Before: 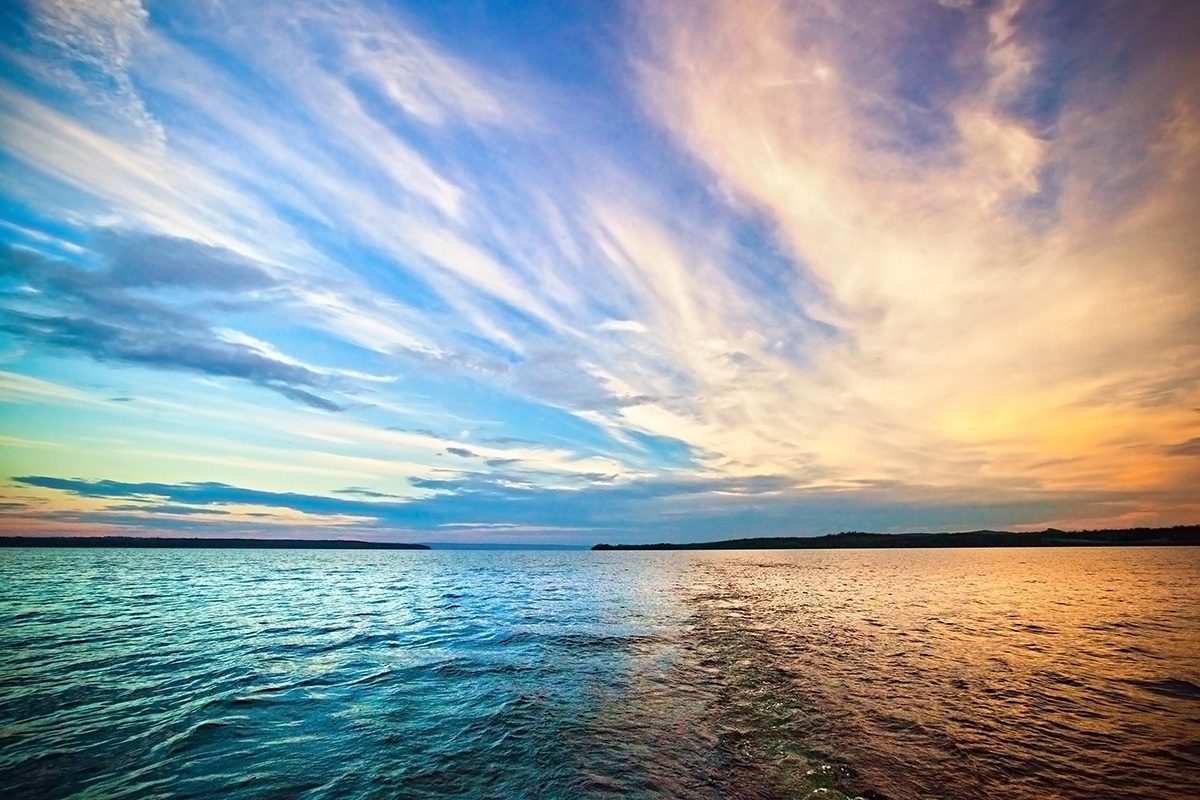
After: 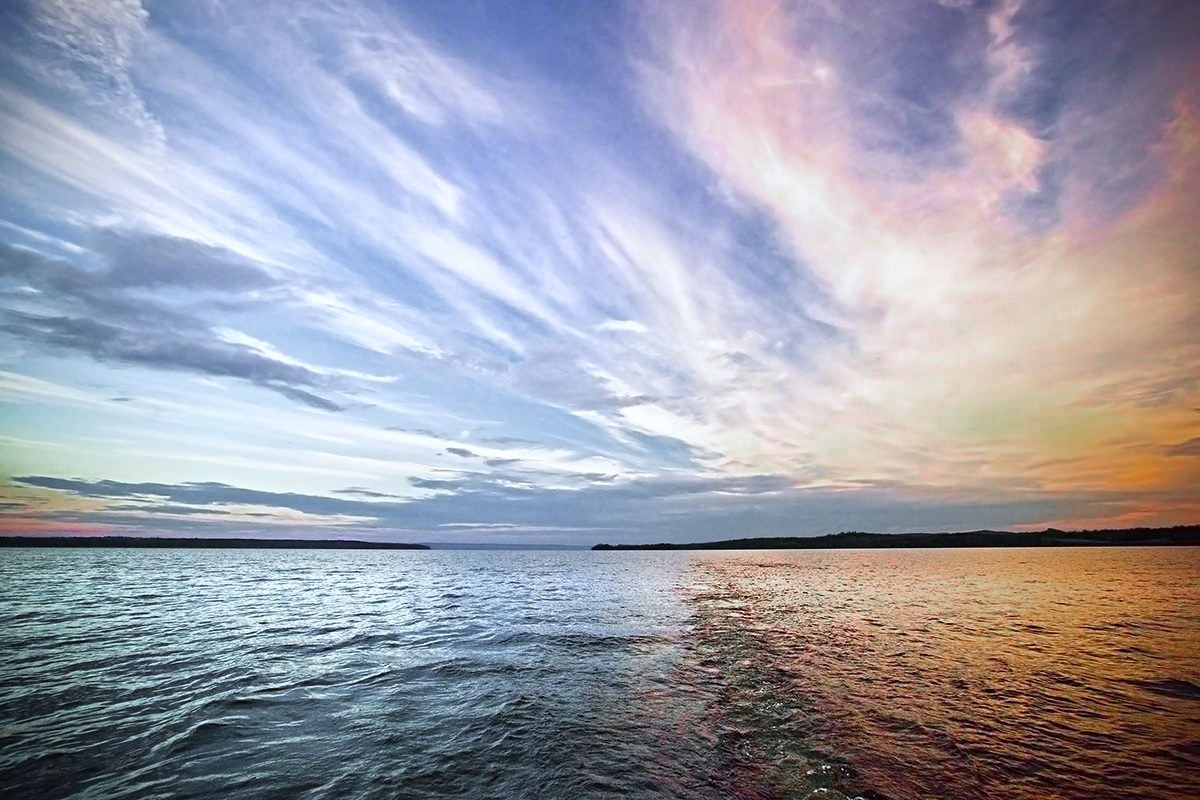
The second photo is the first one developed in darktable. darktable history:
color zones: curves: ch0 [(0, 0.48) (0.209, 0.398) (0.305, 0.332) (0.429, 0.493) (0.571, 0.5) (0.714, 0.5) (0.857, 0.5) (1, 0.48)]; ch1 [(0, 0.736) (0.143, 0.625) (0.225, 0.371) (0.429, 0.256) (0.571, 0.241) (0.714, 0.213) (0.857, 0.48) (1, 0.736)]; ch2 [(0, 0.448) (0.143, 0.498) (0.286, 0.5) (0.429, 0.5) (0.571, 0.5) (0.714, 0.5) (0.857, 0.5) (1, 0.448)]
white balance: red 0.948, green 1.02, blue 1.176
rotate and perspective: crop left 0, crop top 0
